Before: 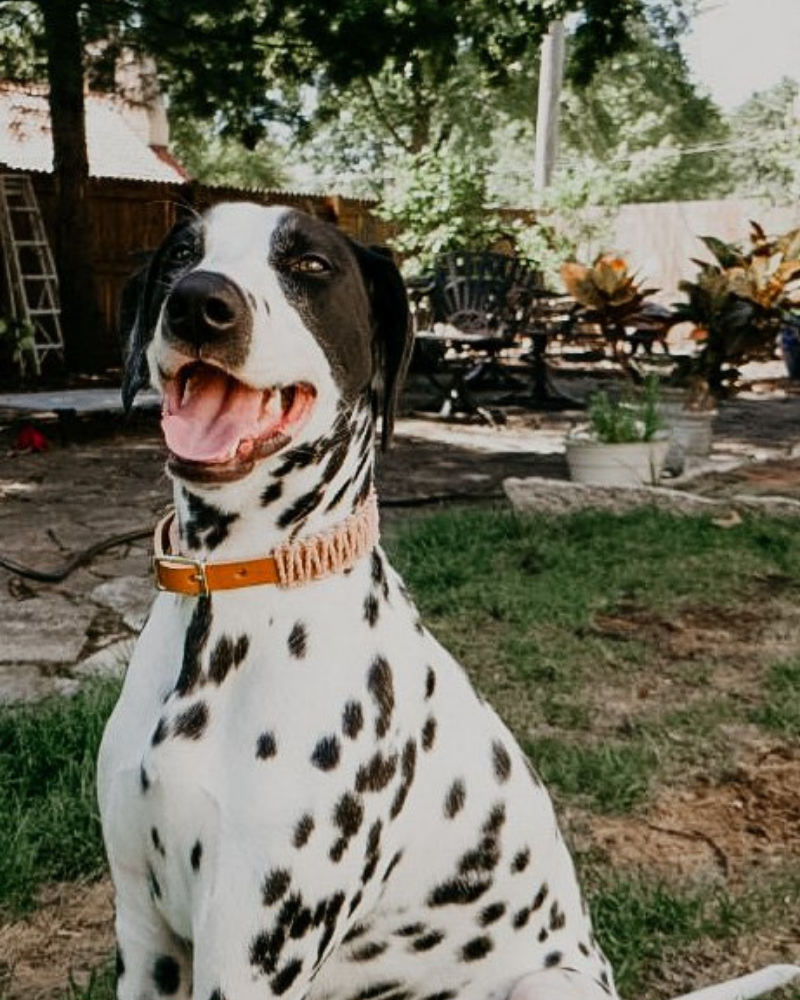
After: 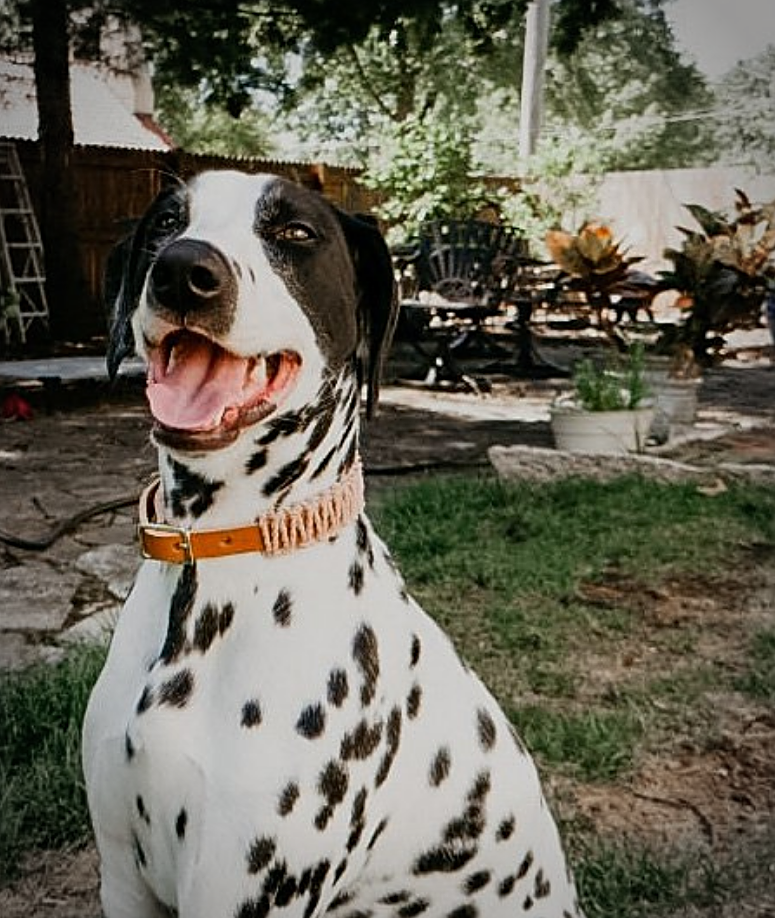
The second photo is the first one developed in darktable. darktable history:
vignetting: automatic ratio true
crop: left 1.964%, top 3.251%, right 1.122%, bottom 4.933%
sharpen: on, module defaults
